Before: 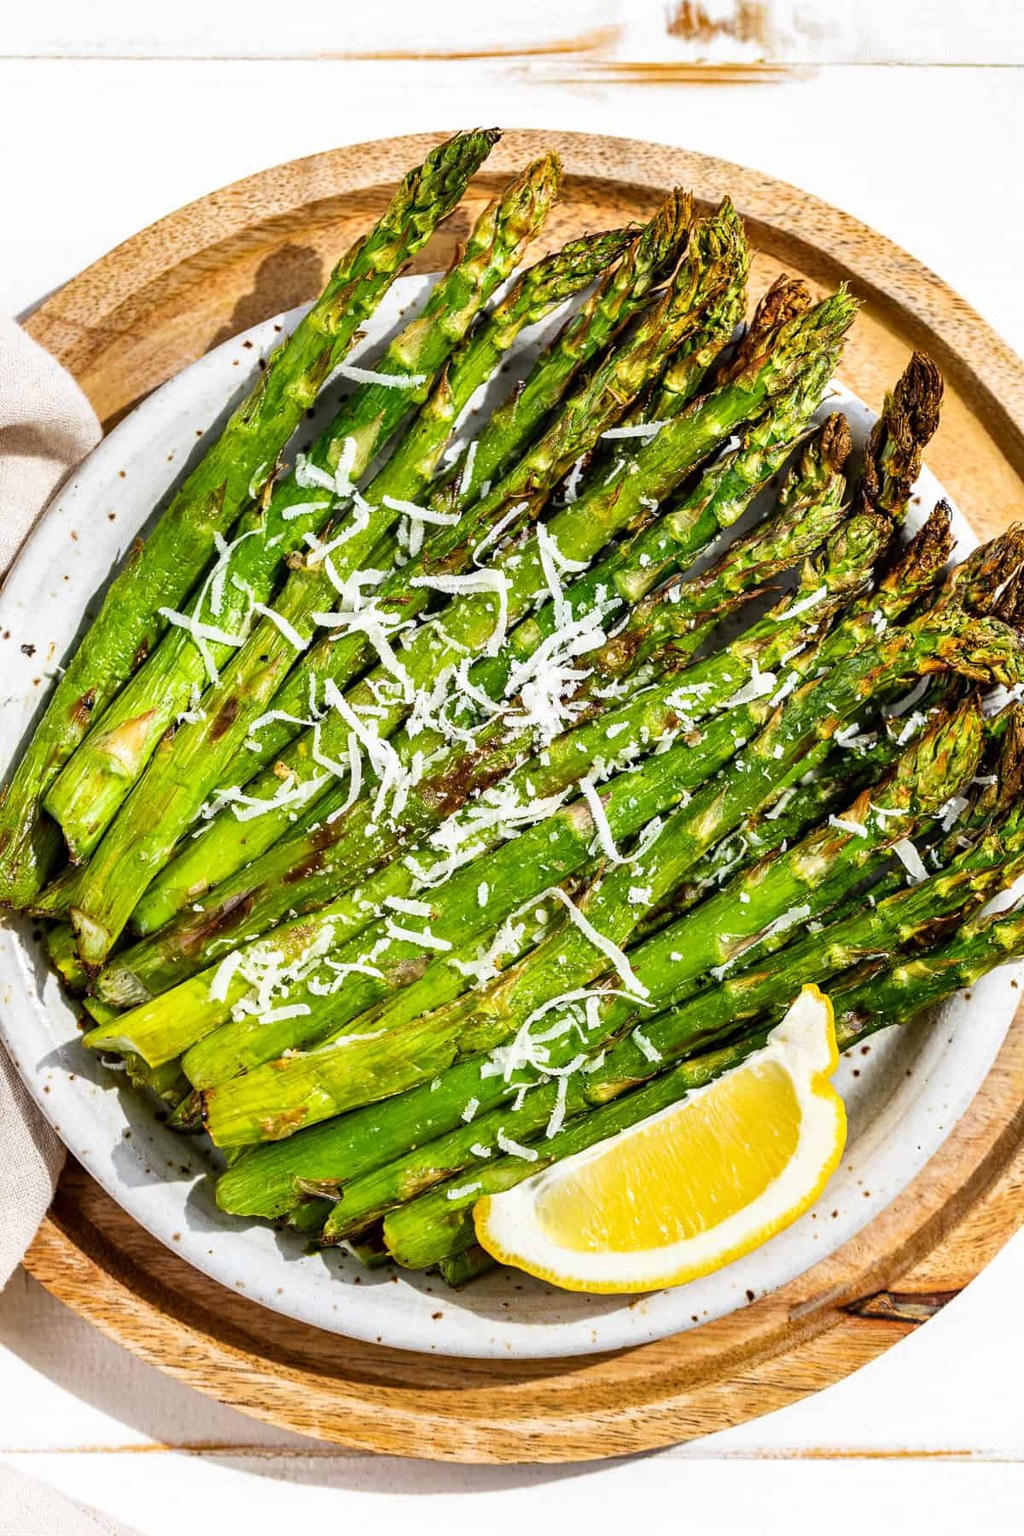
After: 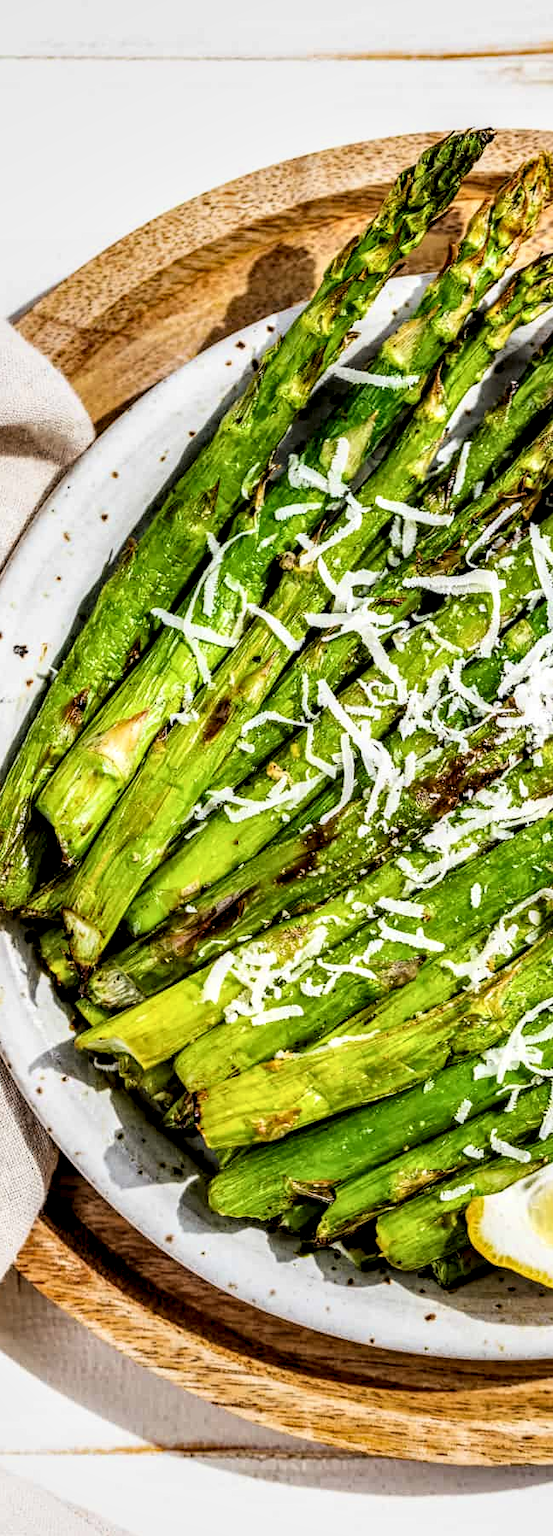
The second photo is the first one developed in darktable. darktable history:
filmic rgb: middle gray luminance 9.43%, black relative exposure -10.64 EV, white relative exposure 3.45 EV, target black luminance 0%, hardness 5.98, latitude 59.61%, contrast 1.09, highlights saturation mix 6.05%, shadows ↔ highlights balance 28.55%, color science v6 (2022)
local contrast: highlights 79%, shadows 56%, detail 175%, midtone range 0.428
crop: left 0.829%, right 45.157%, bottom 0.082%
